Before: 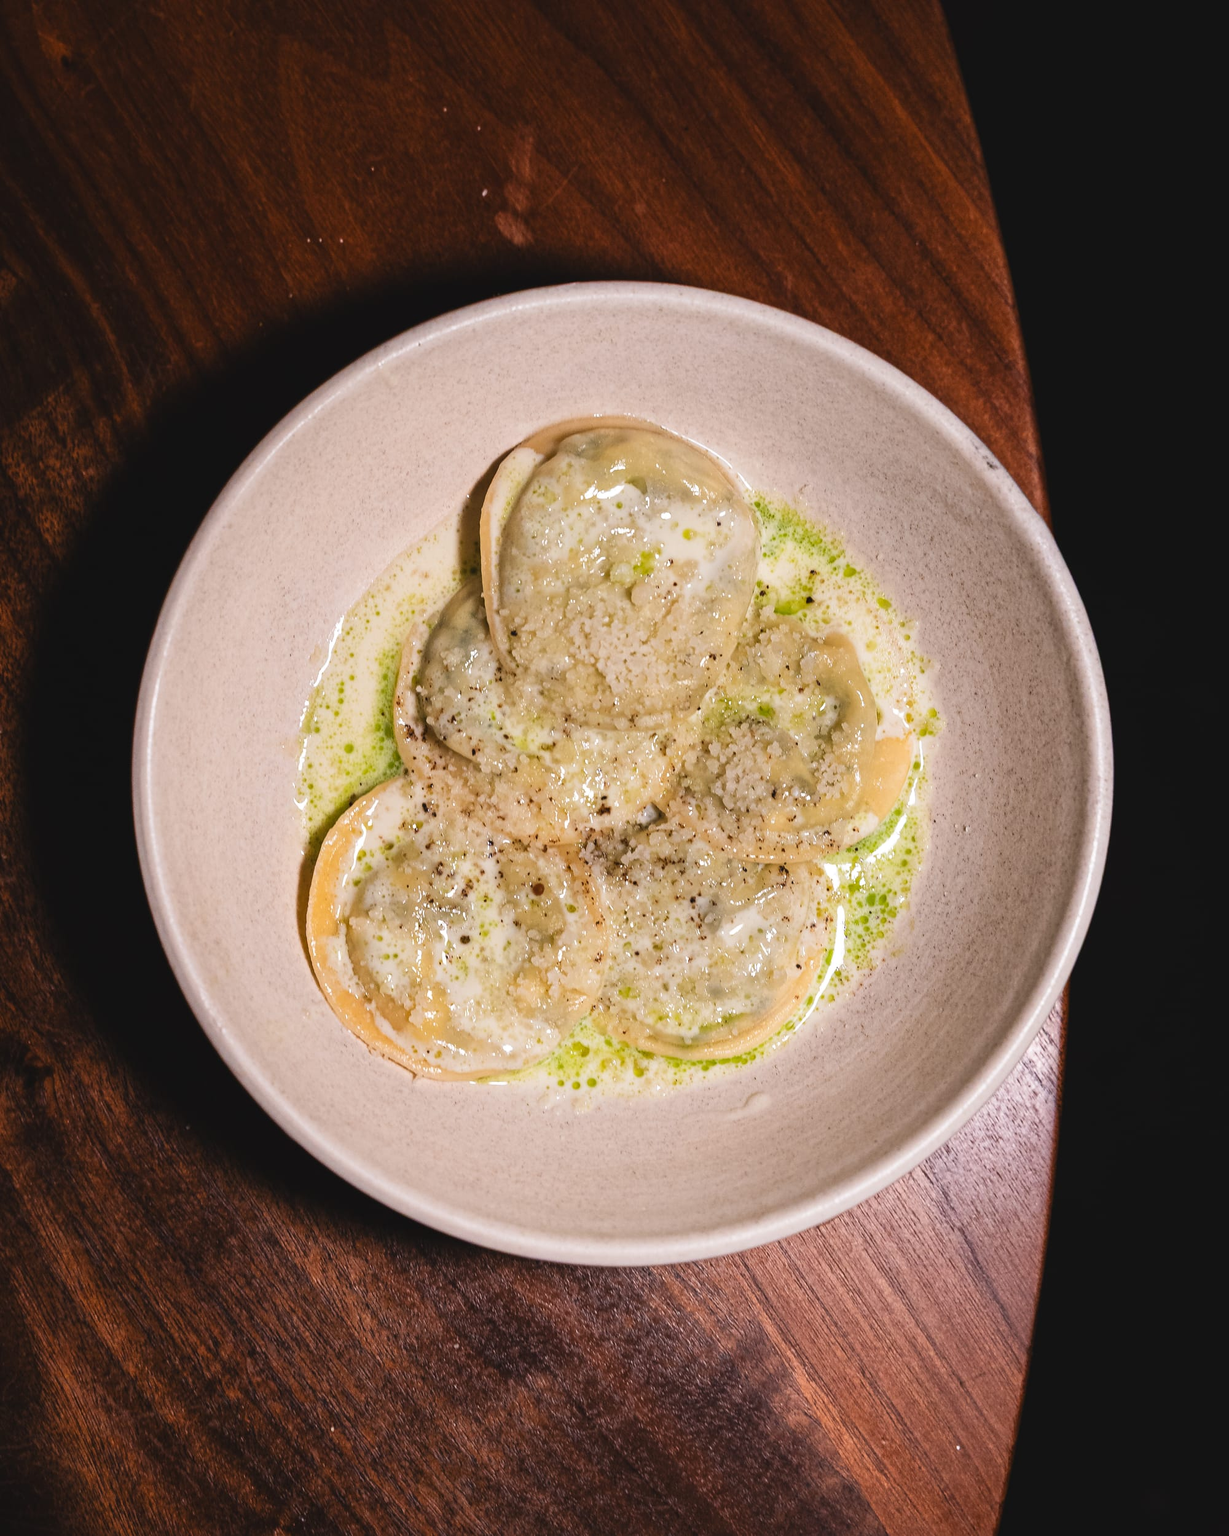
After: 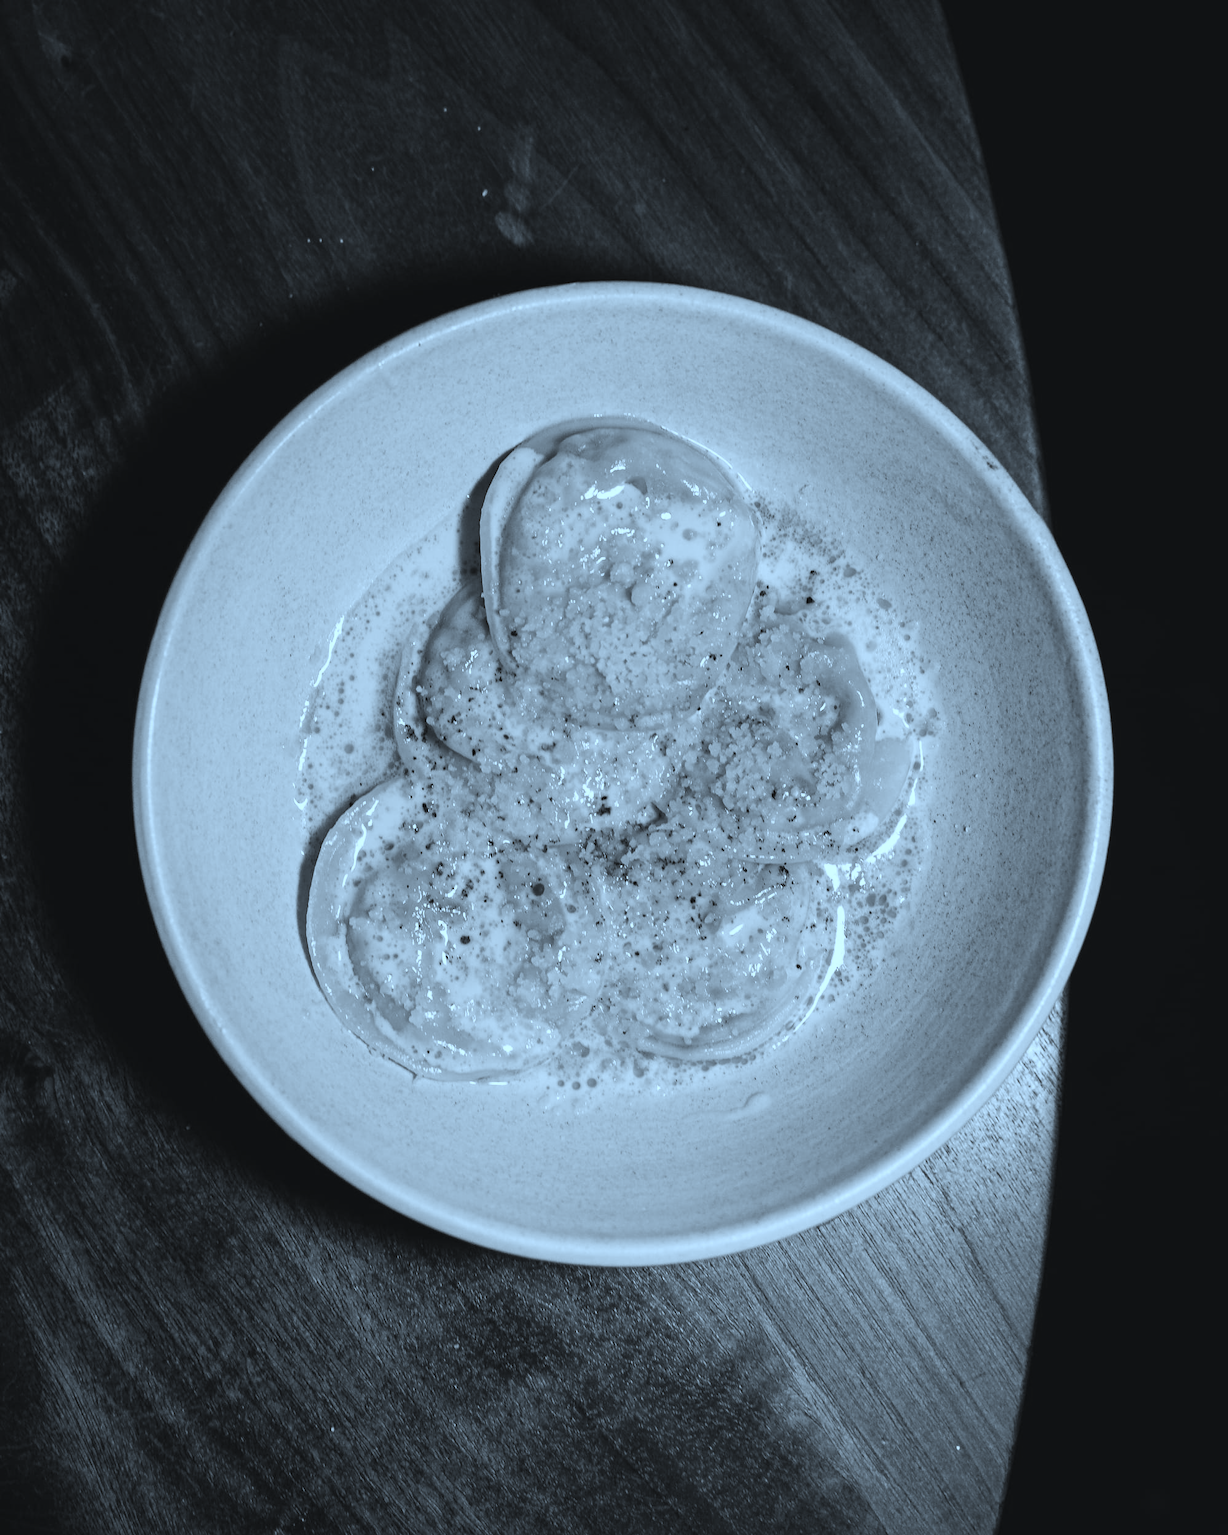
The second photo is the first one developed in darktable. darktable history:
color correction: highlights a* -9.35, highlights b* -23.15
color calibration: output gray [0.21, 0.42, 0.37, 0], gray › normalize channels true, illuminant same as pipeline (D50), adaptation XYZ, x 0.346, y 0.359, gamut compression 0
